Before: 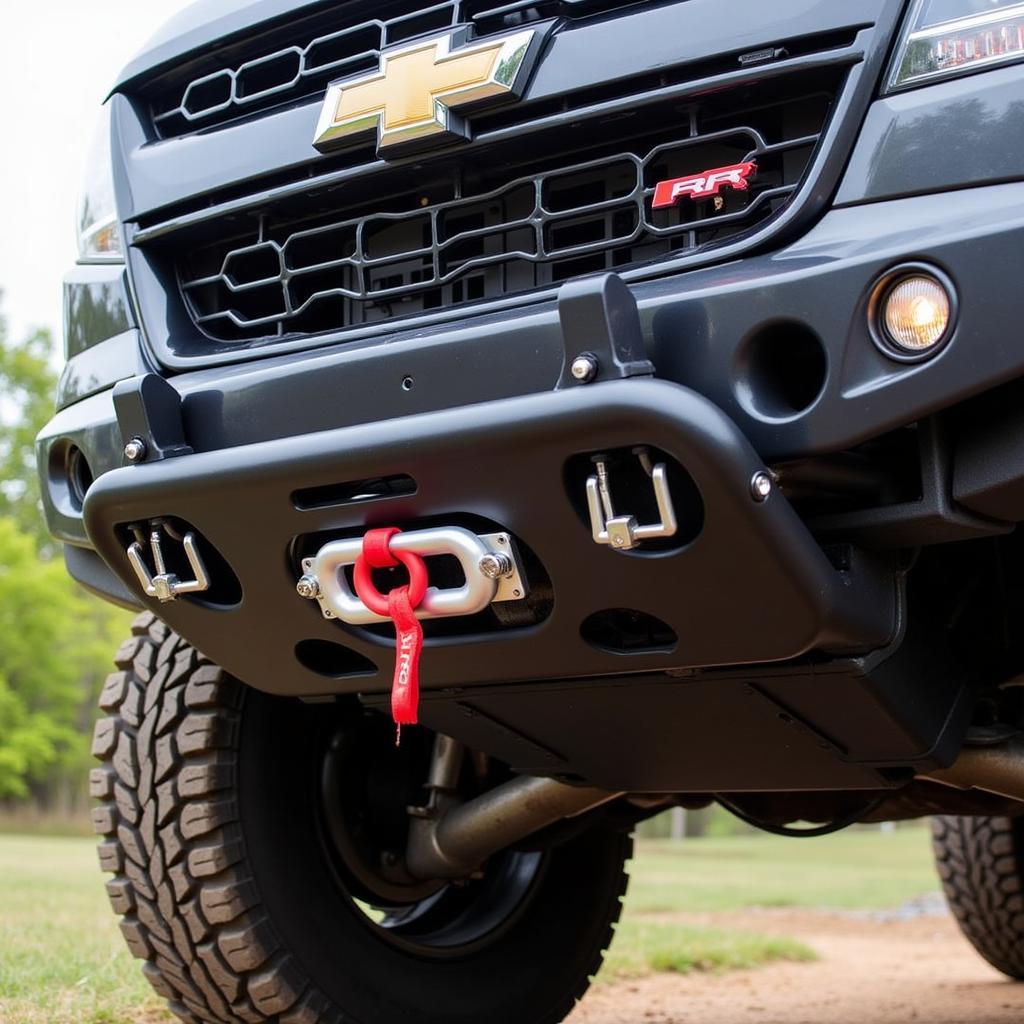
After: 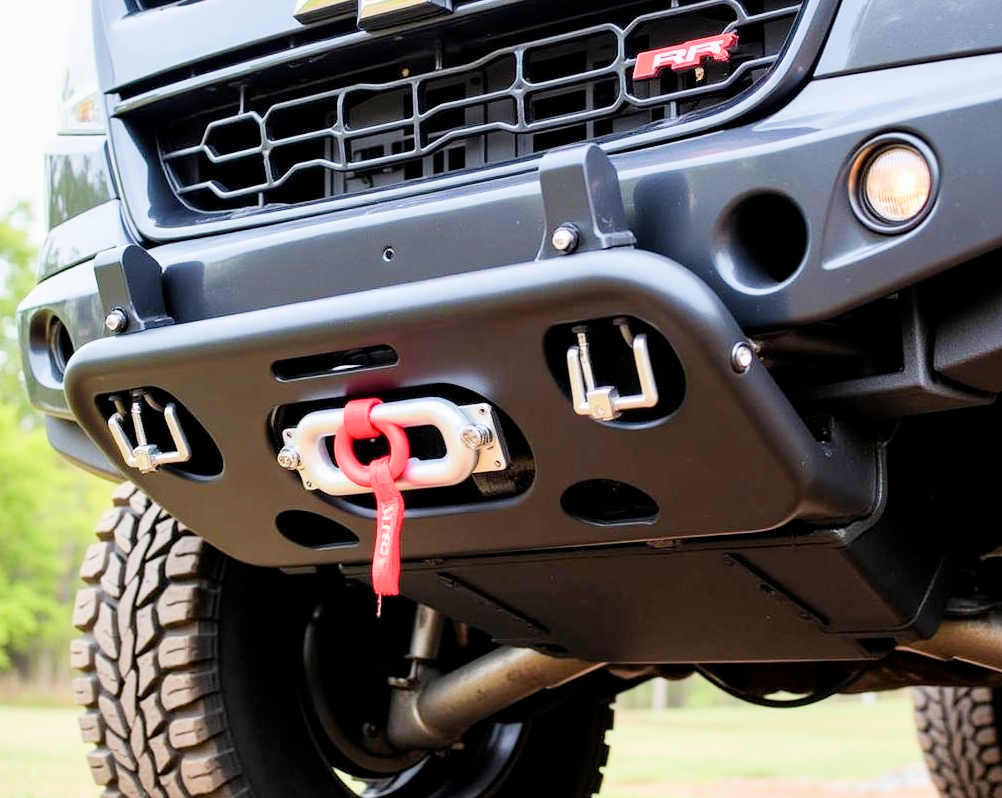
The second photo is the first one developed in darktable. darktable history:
filmic rgb: black relative exposure -7.65 EV, white relative exposure 4.56 EV, threshold 3.04 EV, hardness 3.61, enable highlight reconstruction true
exposure: black level correction 0.001, exposure 1.717 EV, compensate highlight preservation false
crop and rotate: left 1.898%, top 12.682%, right 0.199%, bottom 9.374%
shadows and highlights: shadows 20.85, highlights -35.72, soften with gaussian
